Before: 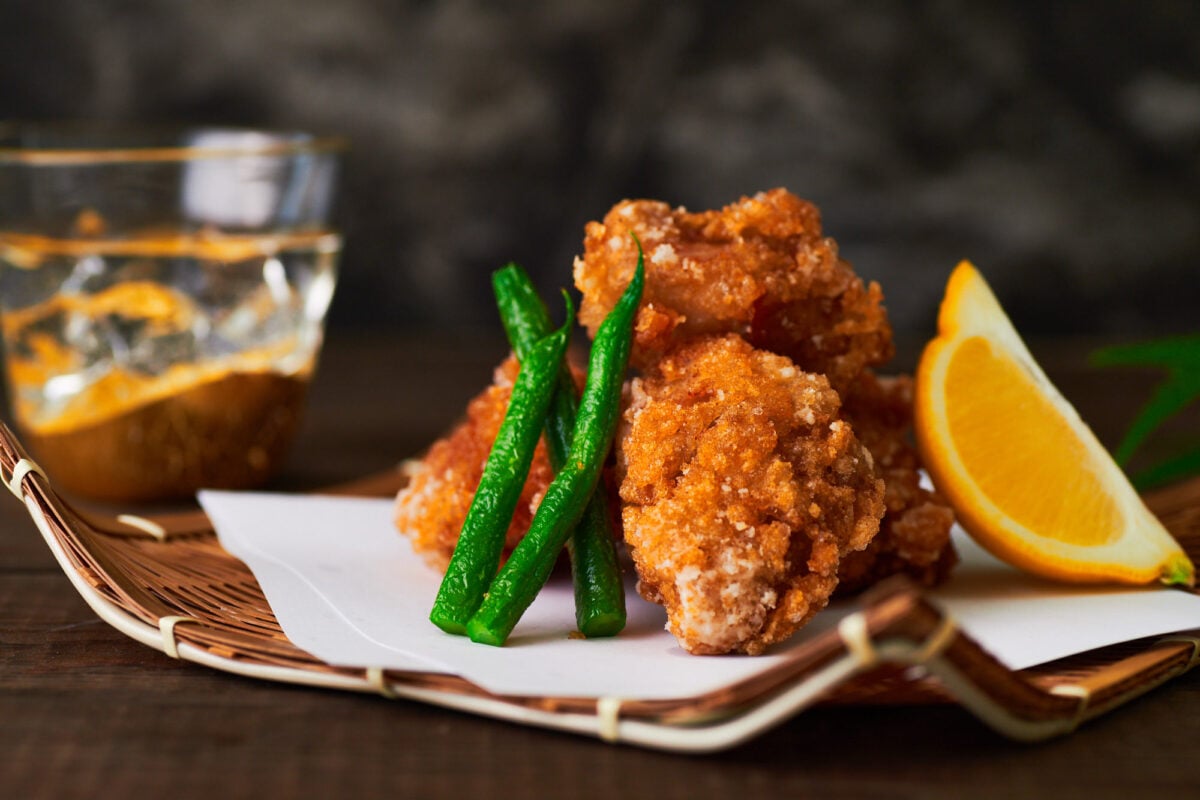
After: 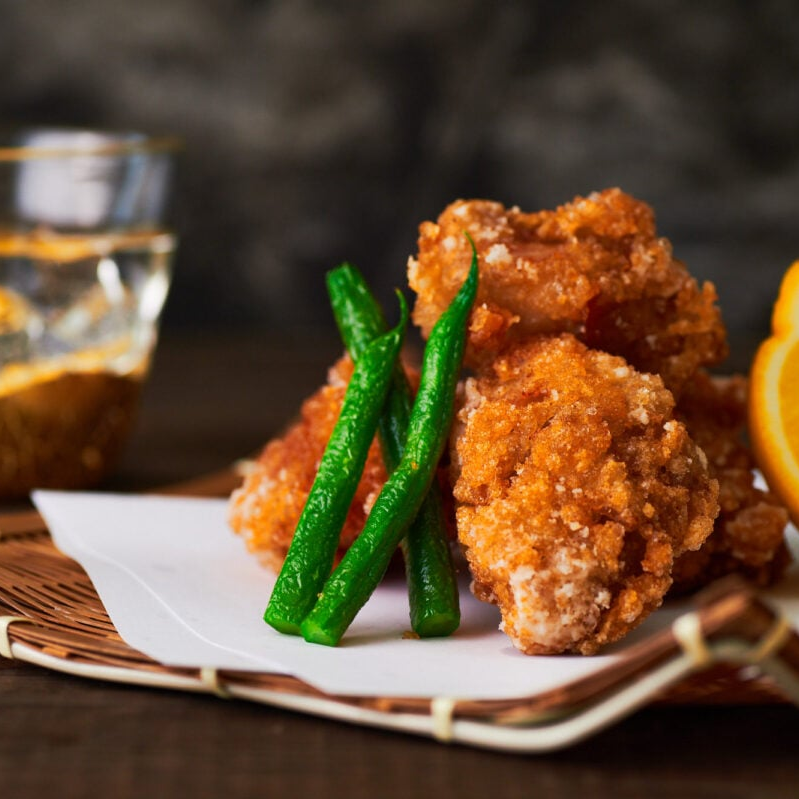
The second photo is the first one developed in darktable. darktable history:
crop and rotate: left 13.879%, right 19.497%
